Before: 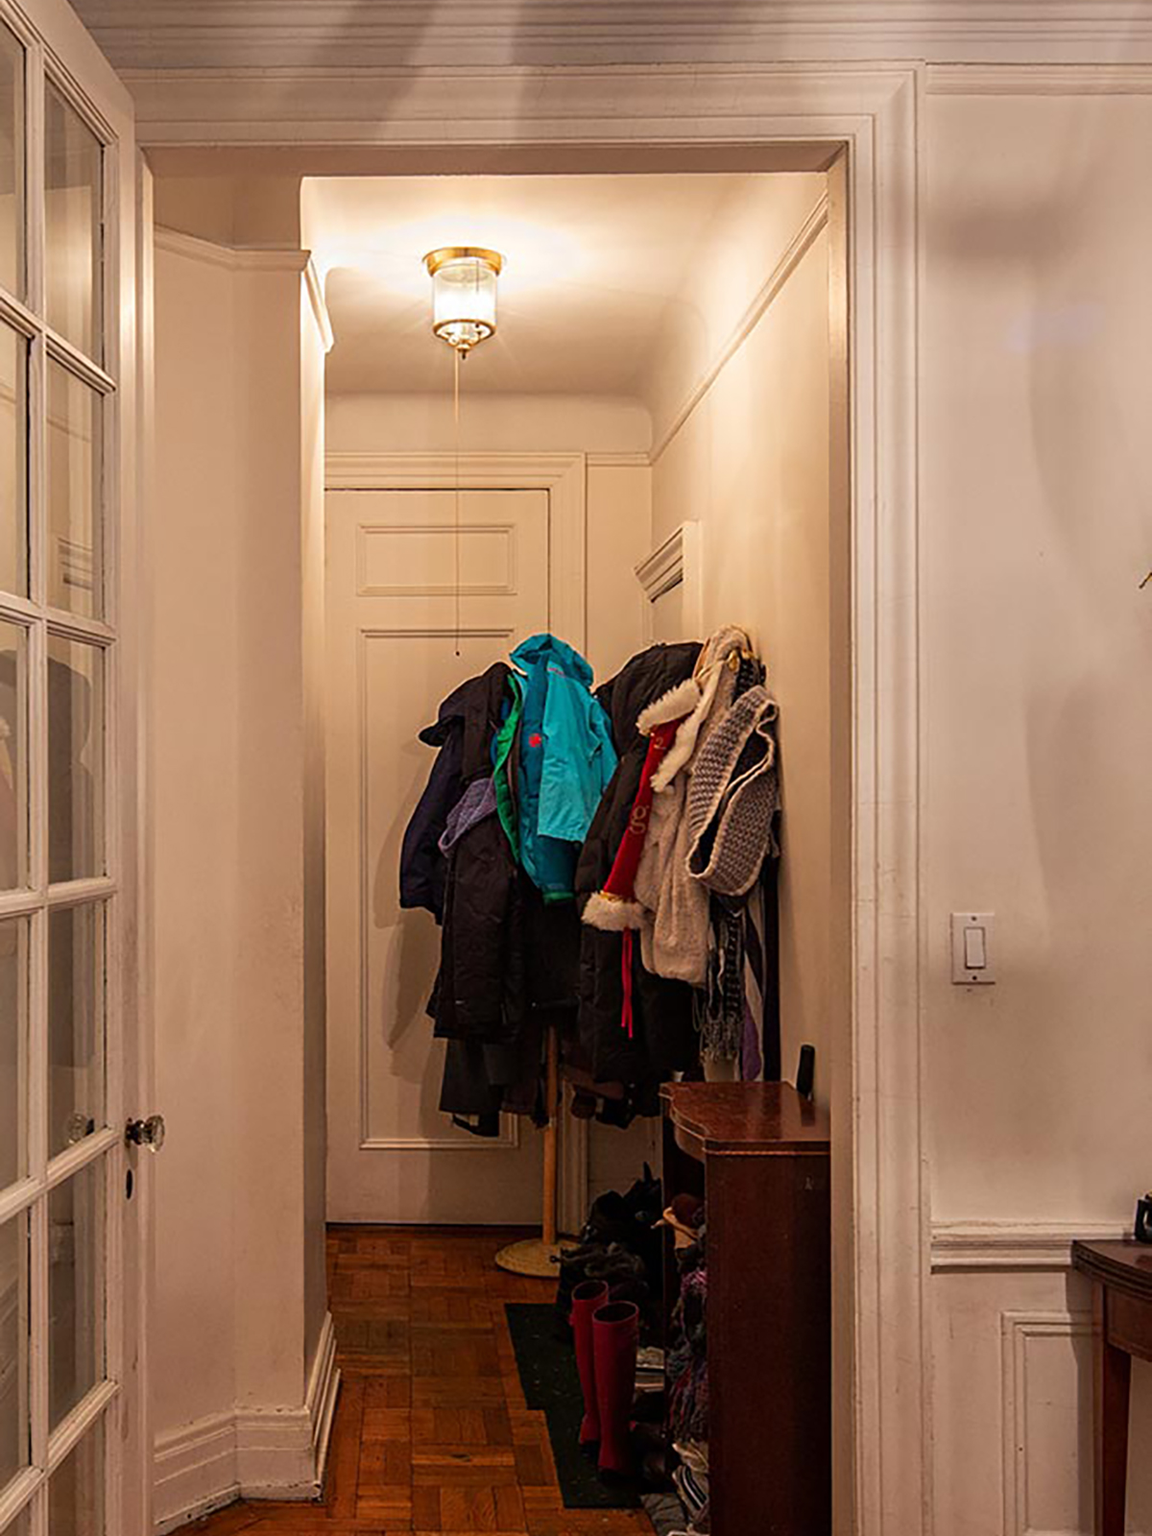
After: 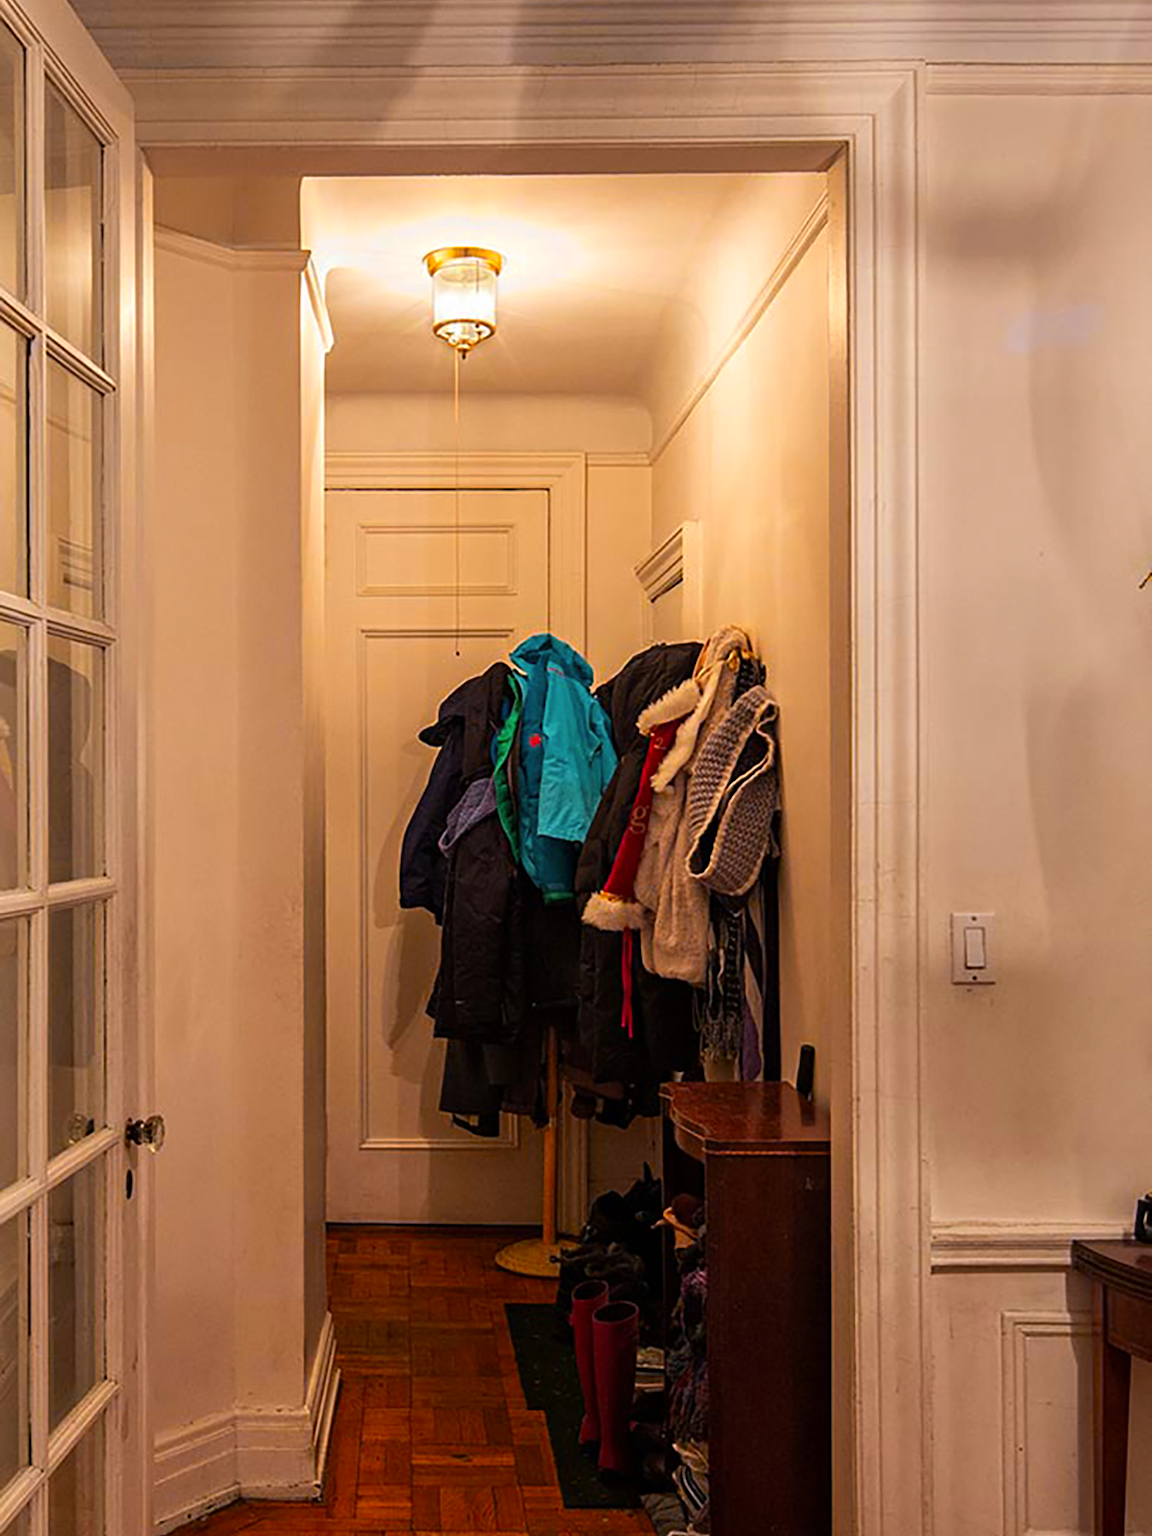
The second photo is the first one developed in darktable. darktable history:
levels: levels [0, 0.51, 1]
color zones: curves: ch0 [(0.224, 0.526) (0.75, 0.5)]; ch1 [(0.055, 0.526) (0.224, 0.761) (0.377, 0.526) (0.75, 0.5)]
